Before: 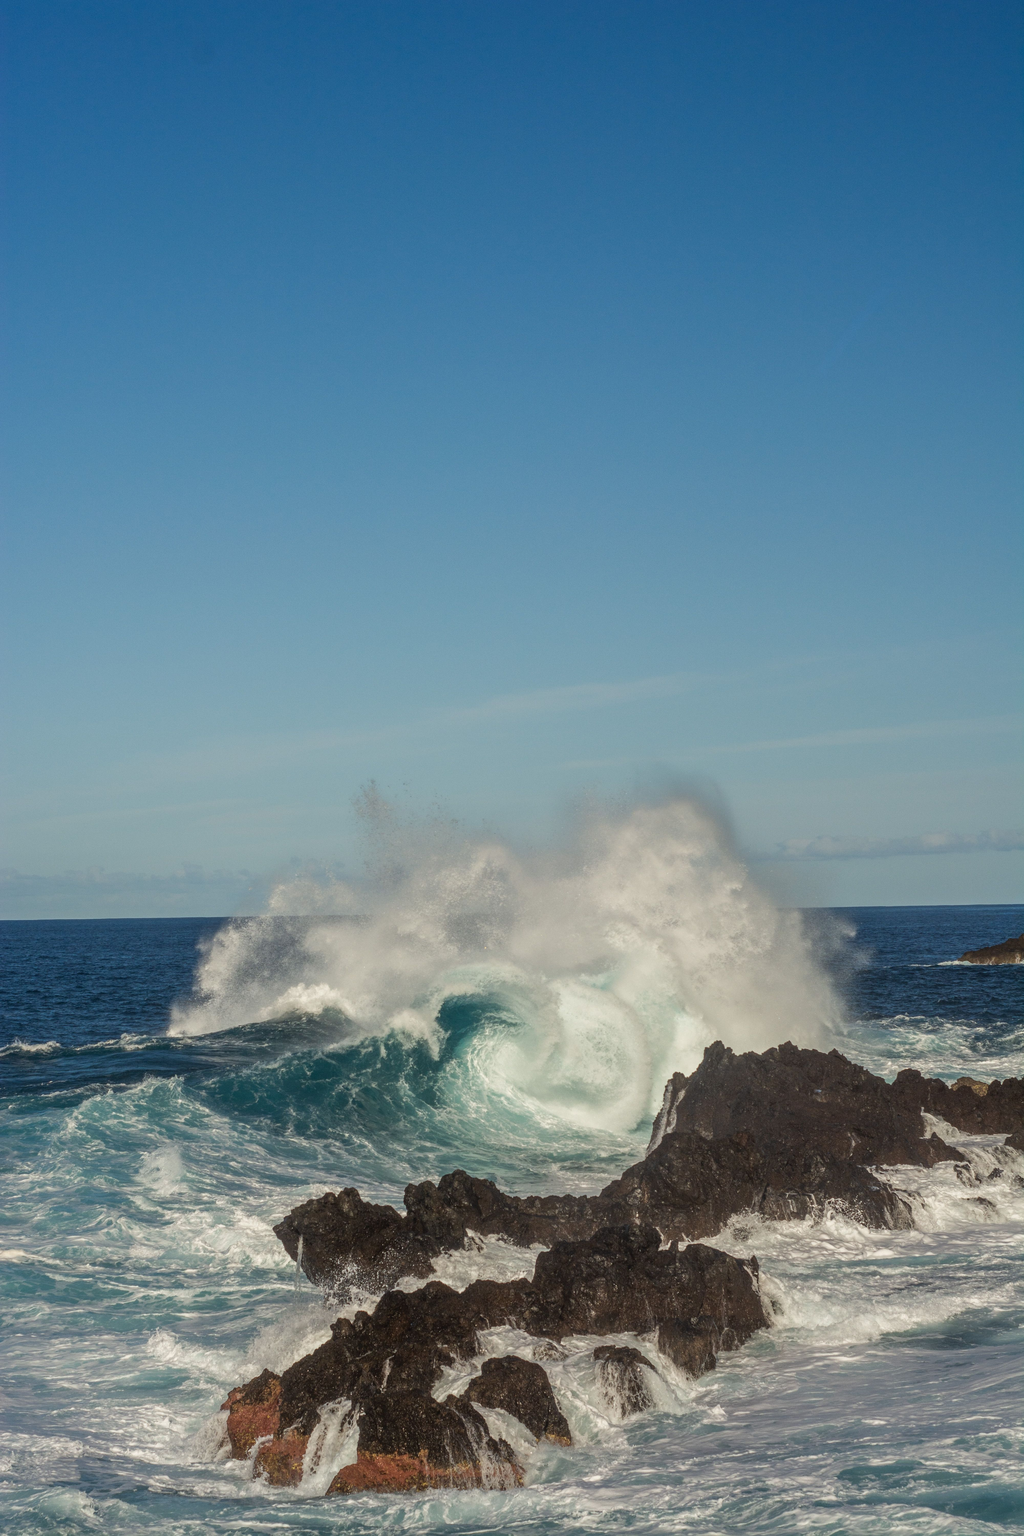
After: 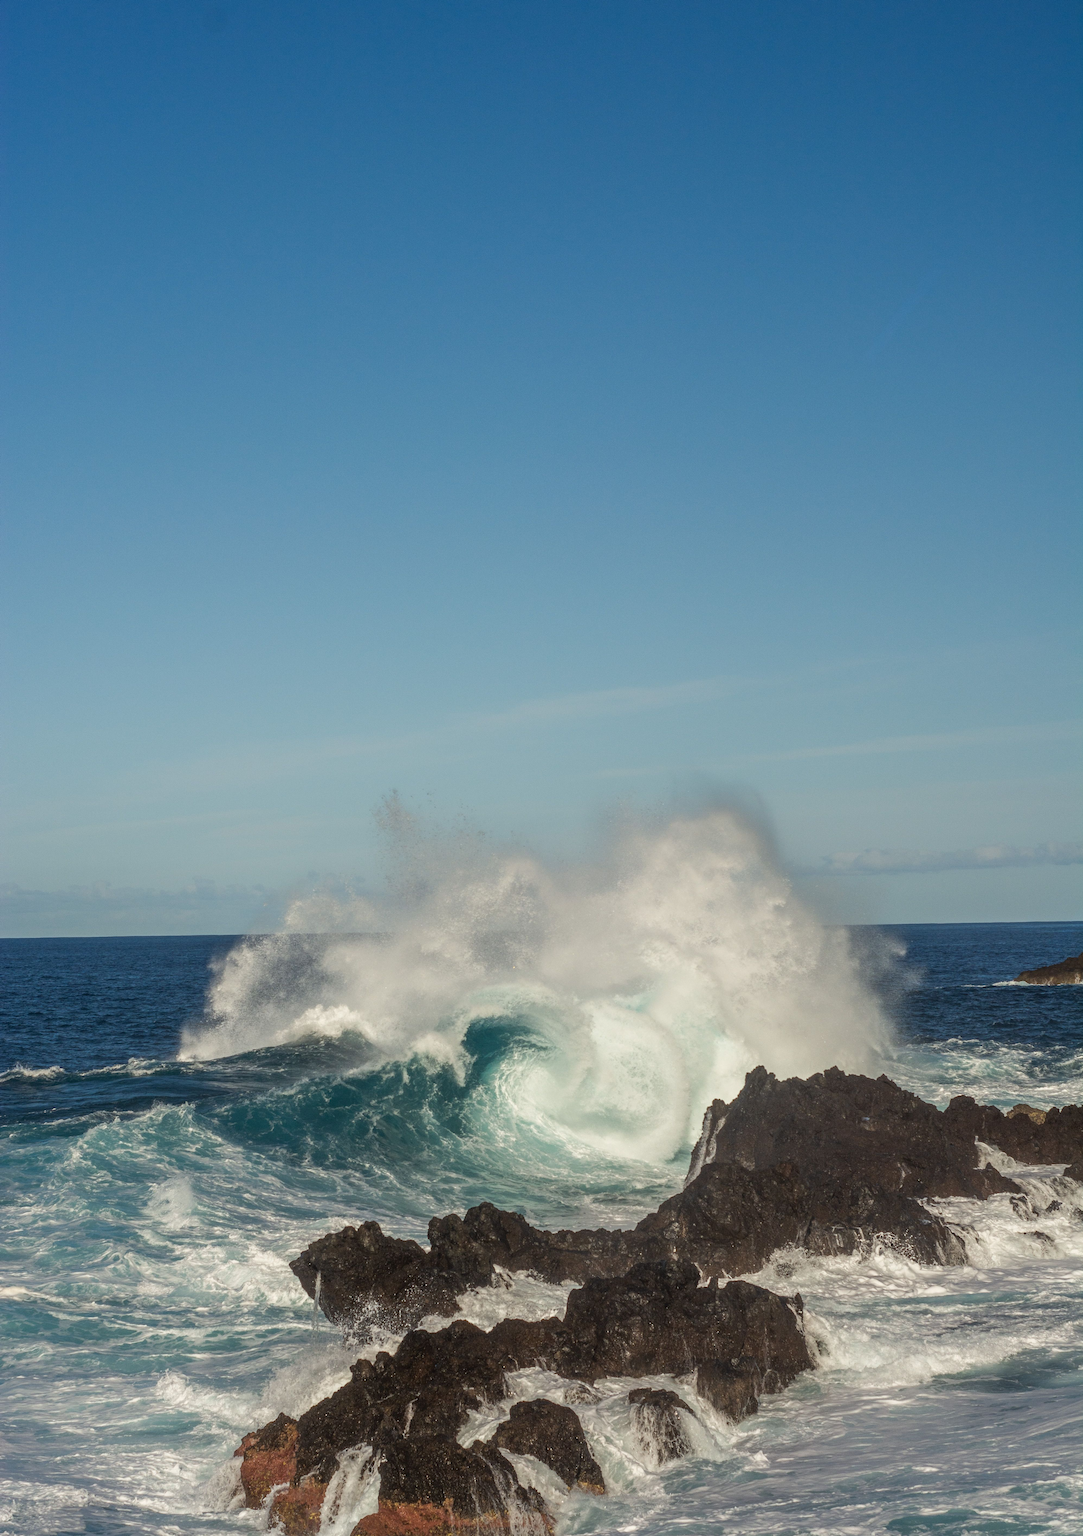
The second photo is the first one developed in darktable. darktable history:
crop and rotate: top 2.223%, bottom 3.27%
shadows and highlights: shadows 1.1, highlights 40.23, highlights color adjustment 41.95%
